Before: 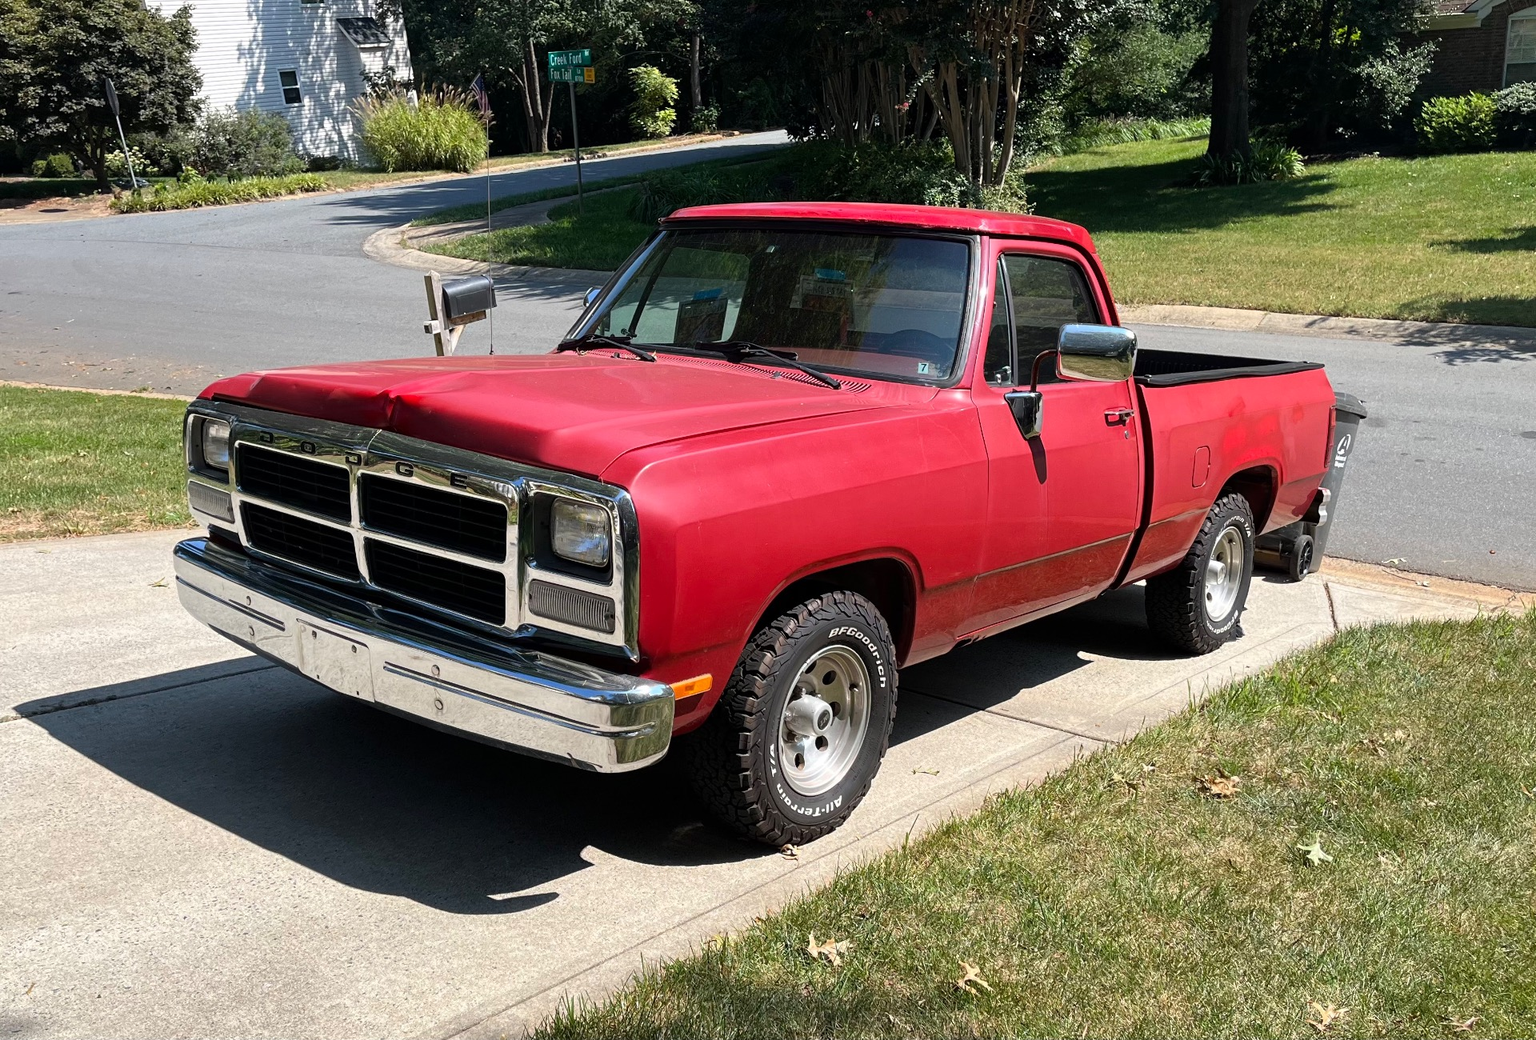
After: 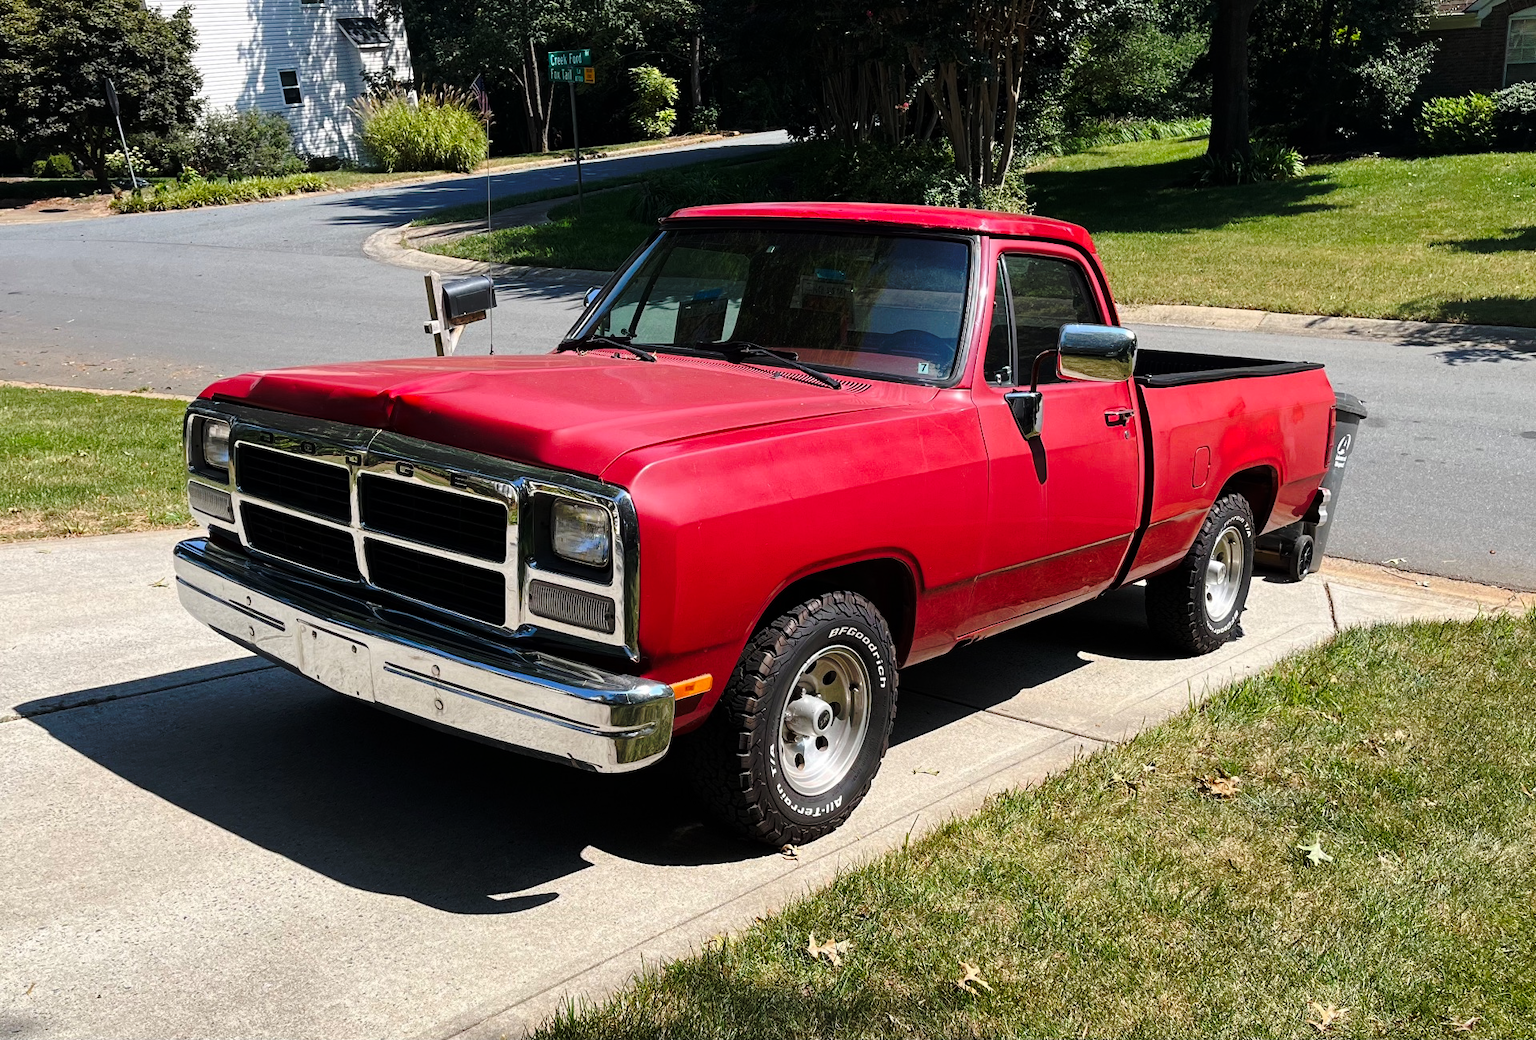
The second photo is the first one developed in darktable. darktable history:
base curve: curves: ch0 [(0, 0) (0.073, 0.04) (0.157, 0.139) (0.492, 0.492) (0.758, 0.758) (1, 1)], exposure shift 0.583, preserve colors none
